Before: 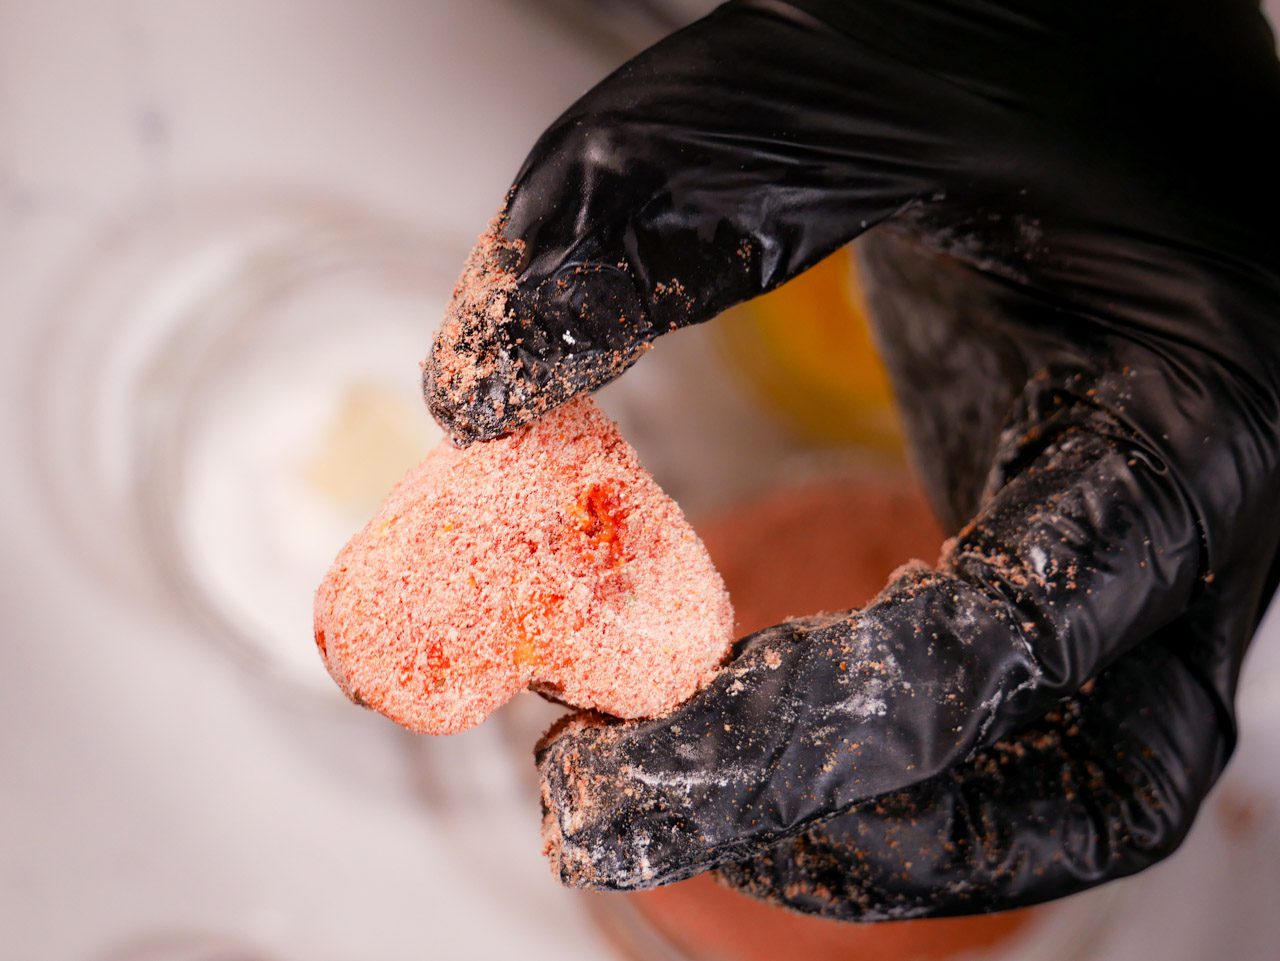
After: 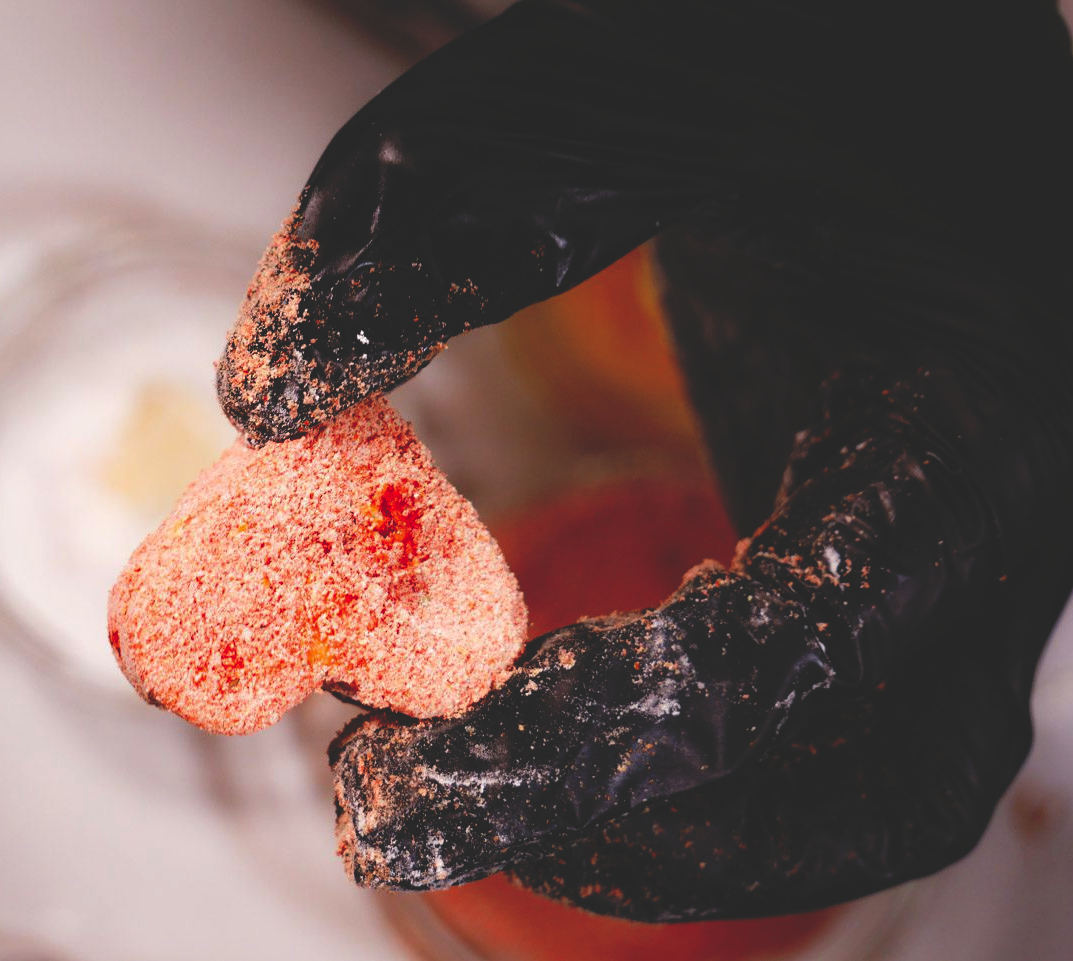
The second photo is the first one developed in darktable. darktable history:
crop: left 16.145%
base curve: curves: ch0 [(0, 0.02) (0.083, 0.036) (1, 1)], preserve colors none
